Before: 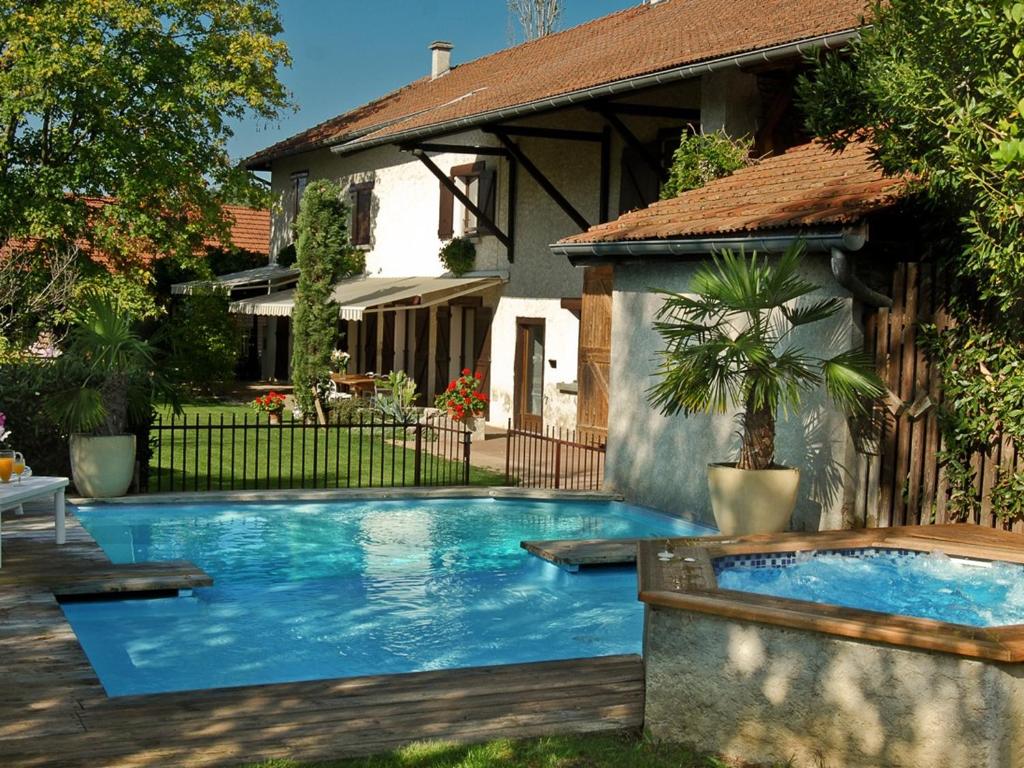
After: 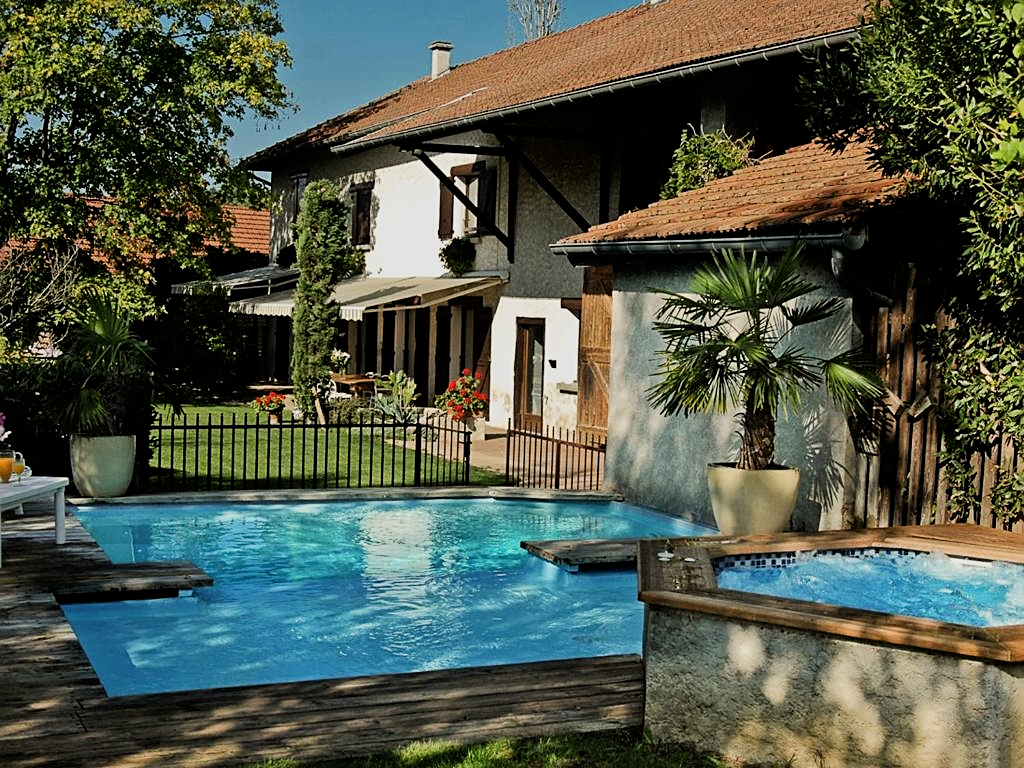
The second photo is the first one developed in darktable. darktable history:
filmic rgb: black relative exposure -5.07 EV, white relative exposure 3.98 EV, hardness 2.89, contrast 1.297
sharpen: on, module defaults
